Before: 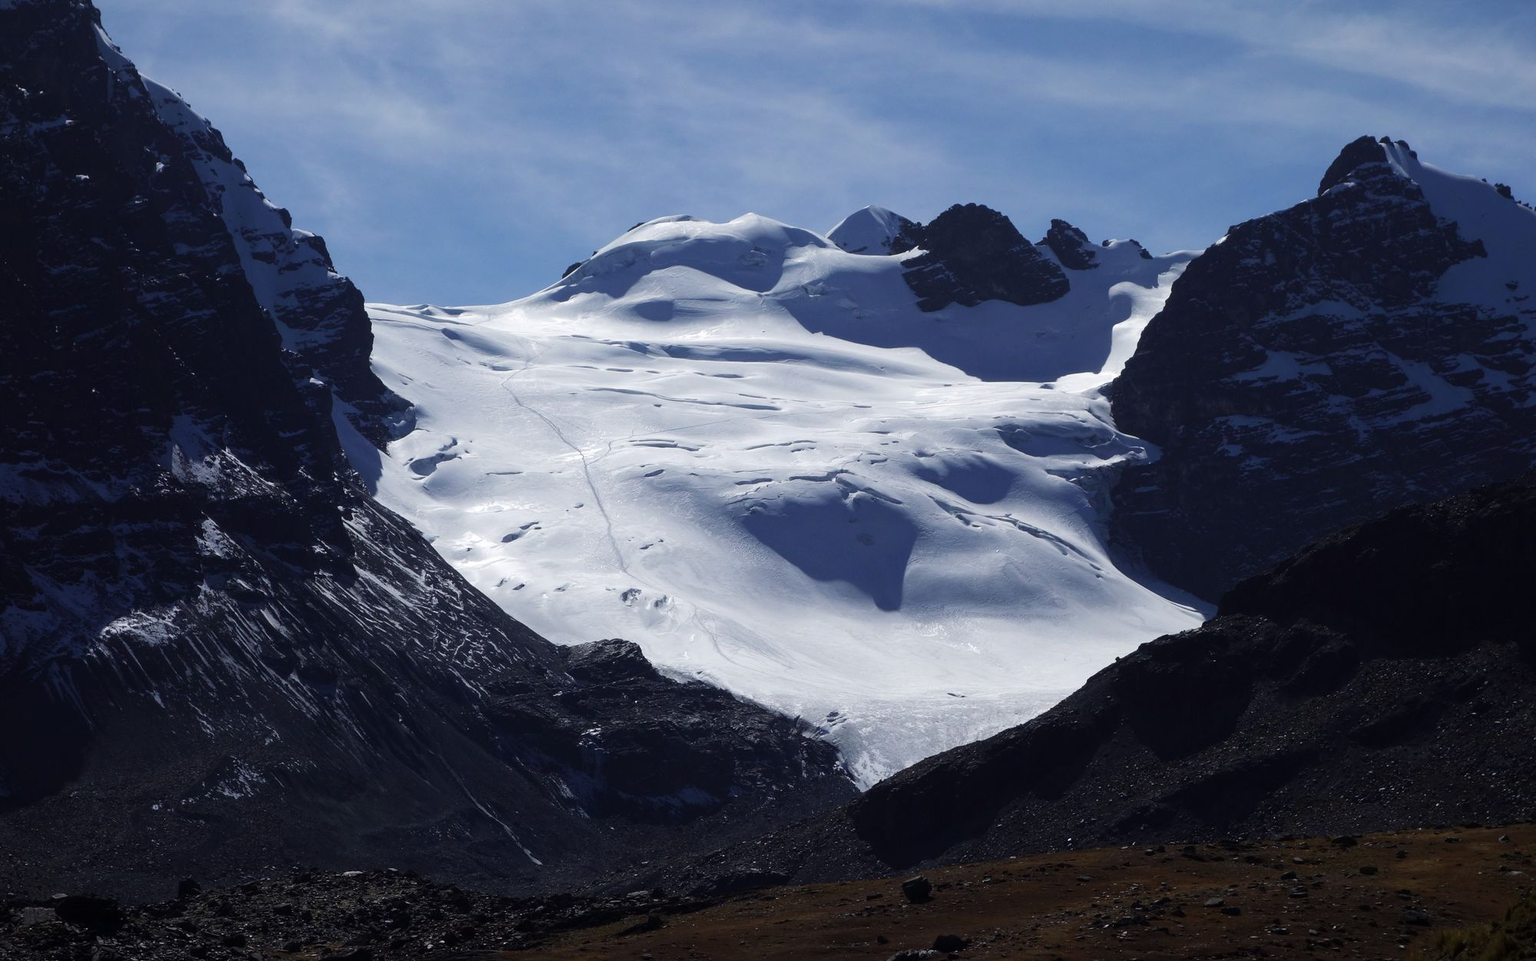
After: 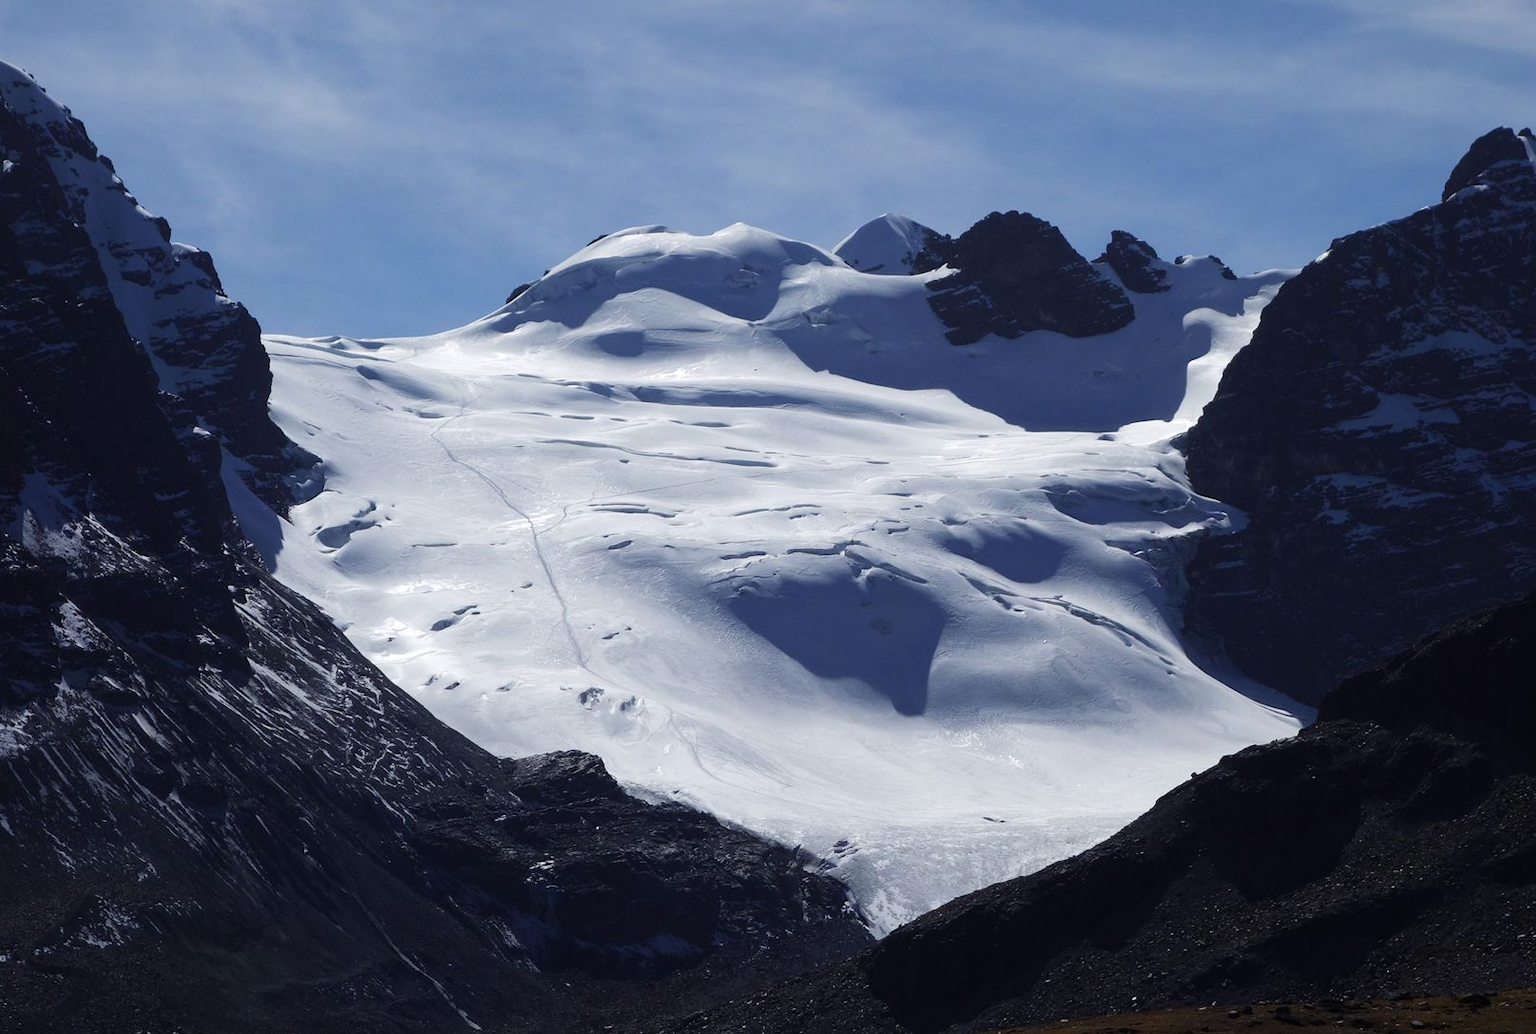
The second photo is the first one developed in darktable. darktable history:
crop: left 10.016%, top 3.486%, right 9.234%, bottom 9.538%
